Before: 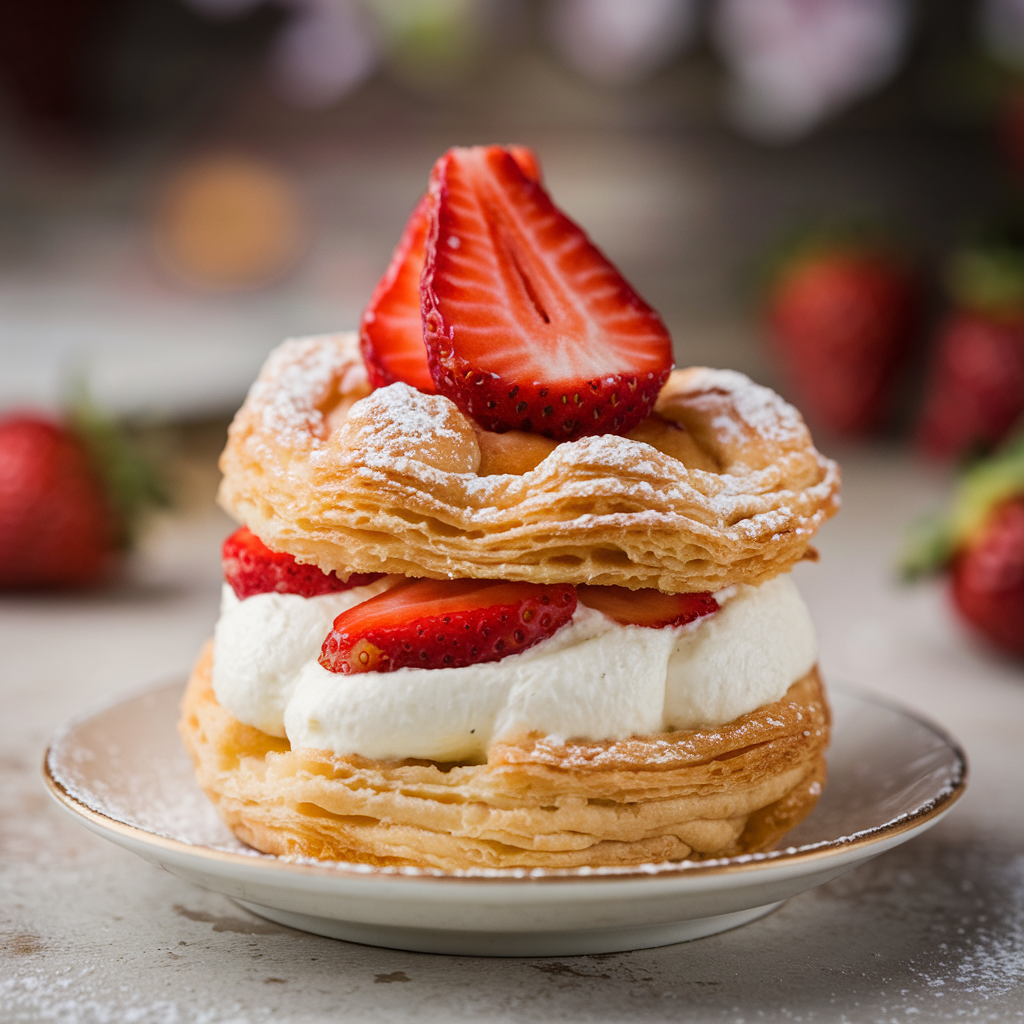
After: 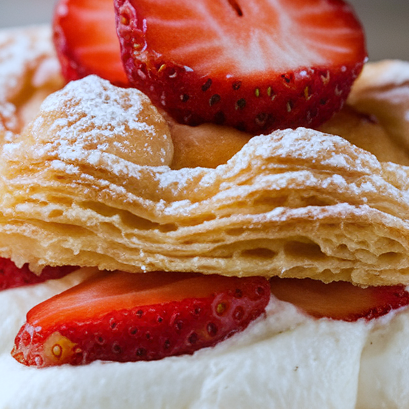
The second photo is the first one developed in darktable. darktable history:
crop: left 30%, top 30%, right 30%, bottom 30%
white balance: red 0.924, blue 1.095
